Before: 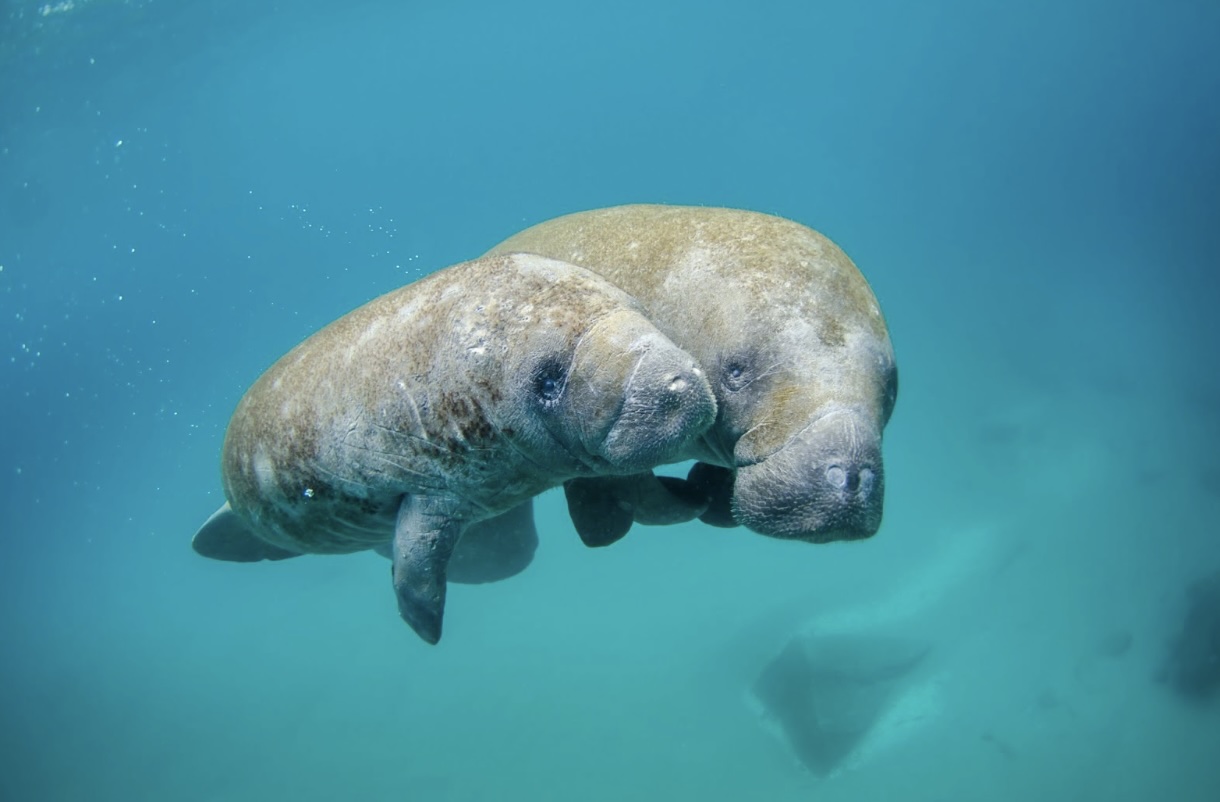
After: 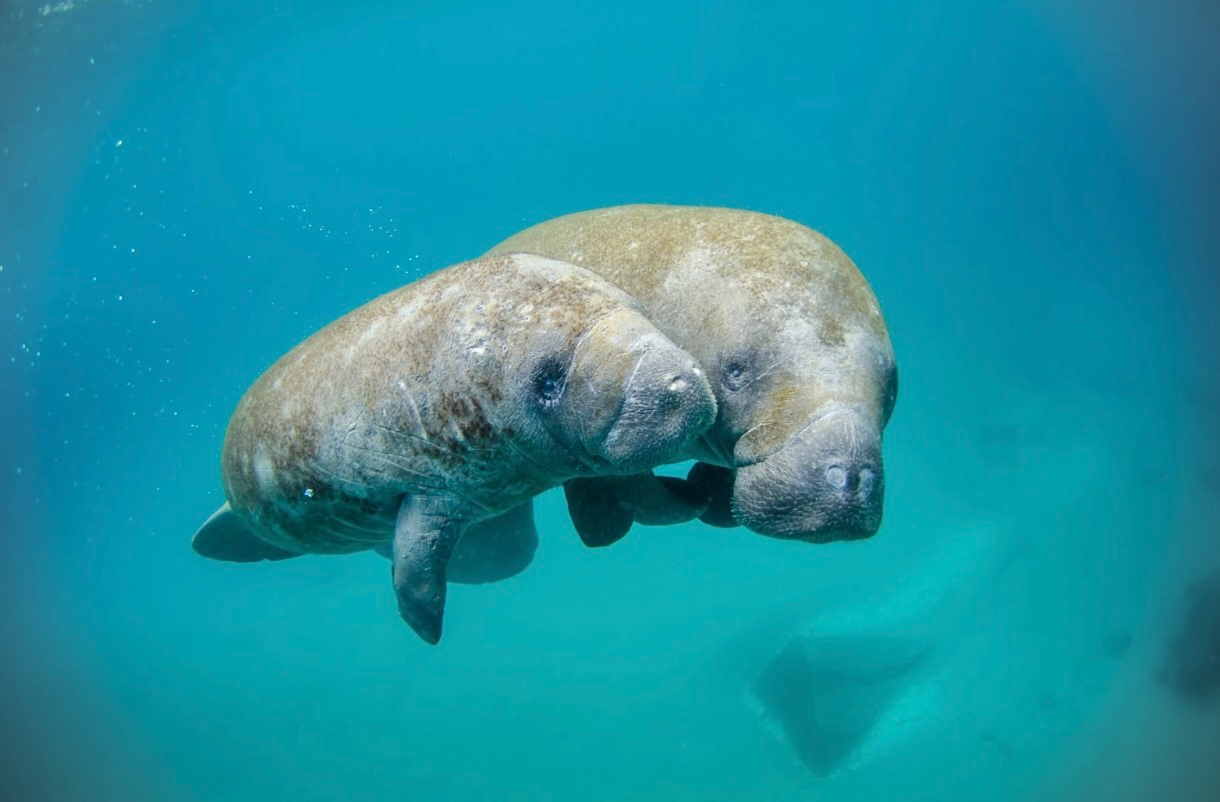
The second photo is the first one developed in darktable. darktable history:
vignetting: fall-off start 92.5%
